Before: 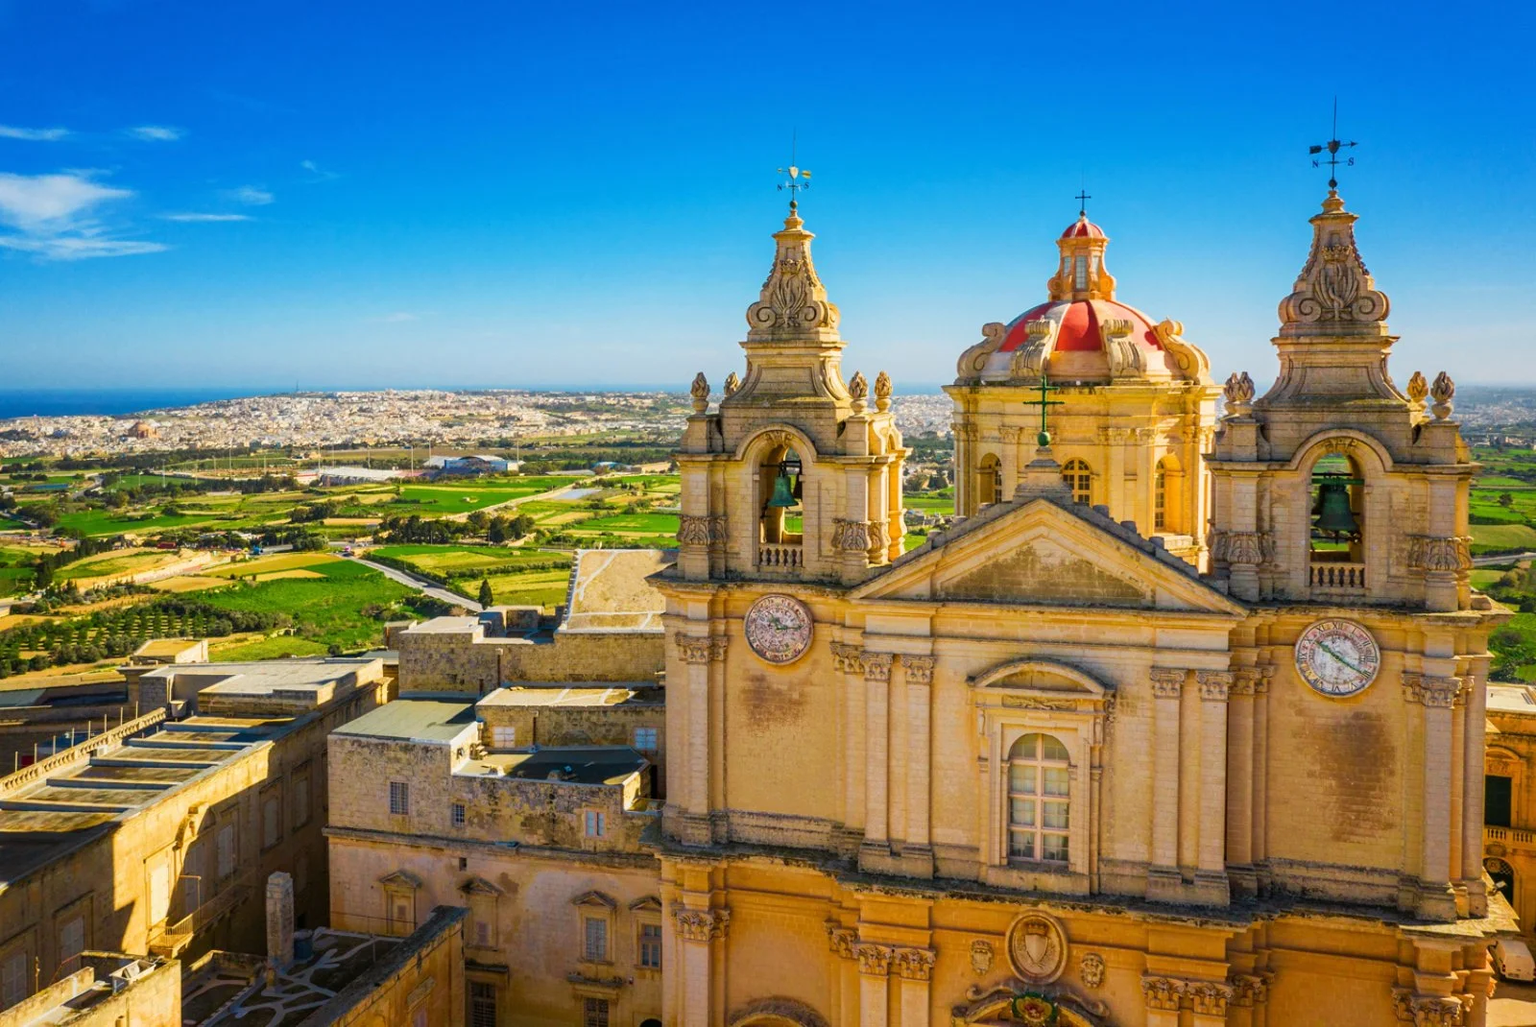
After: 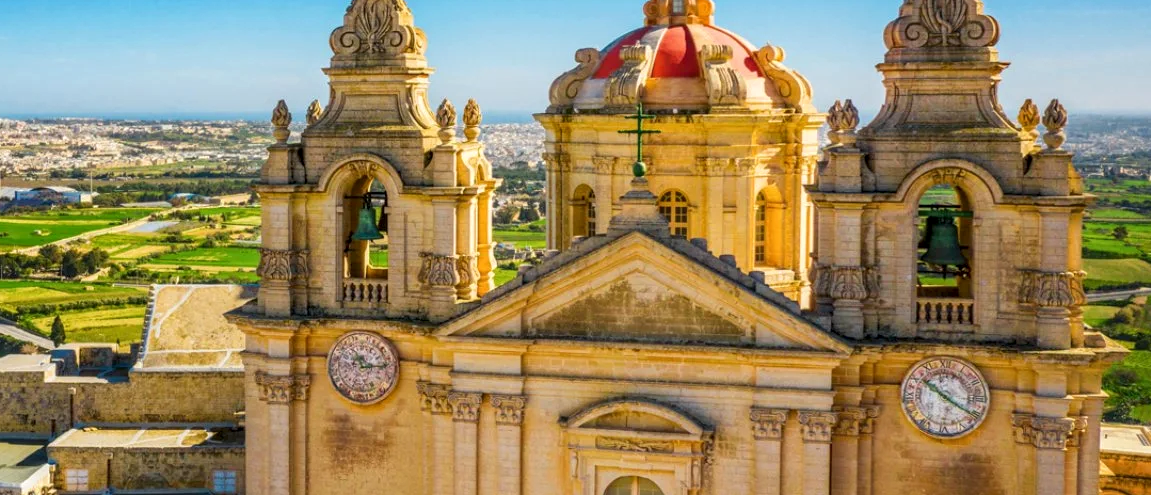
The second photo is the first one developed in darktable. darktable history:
crop and rotate: left 28.053%, top 26.947%, bottom 26.785%
local contrast: on, module defaults
